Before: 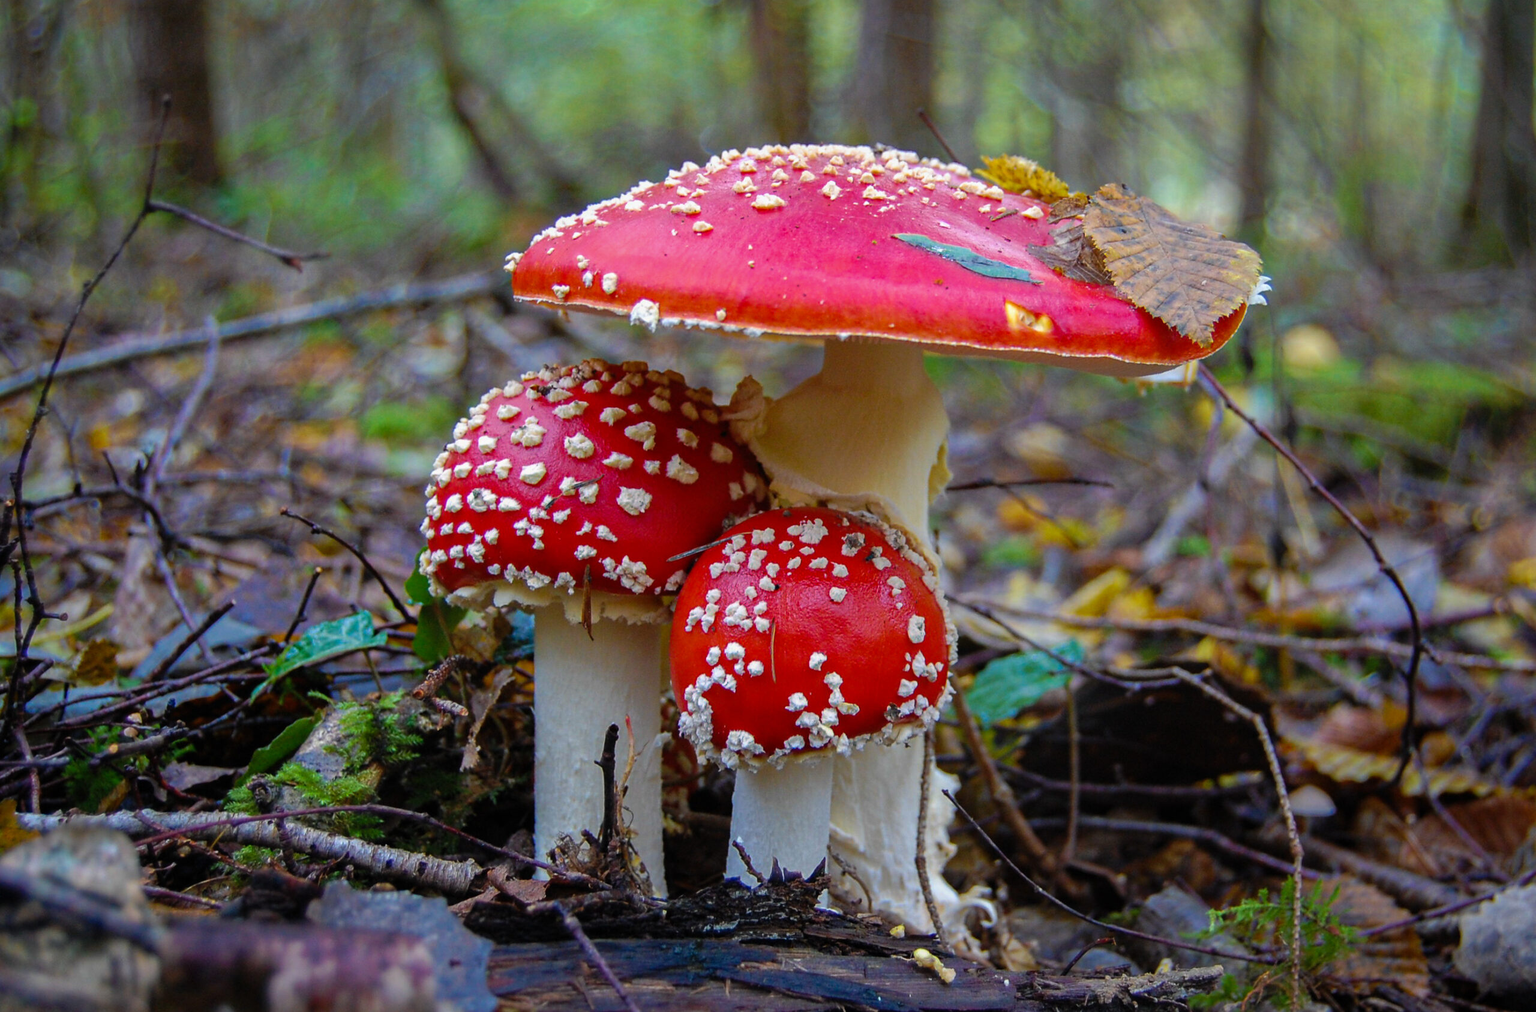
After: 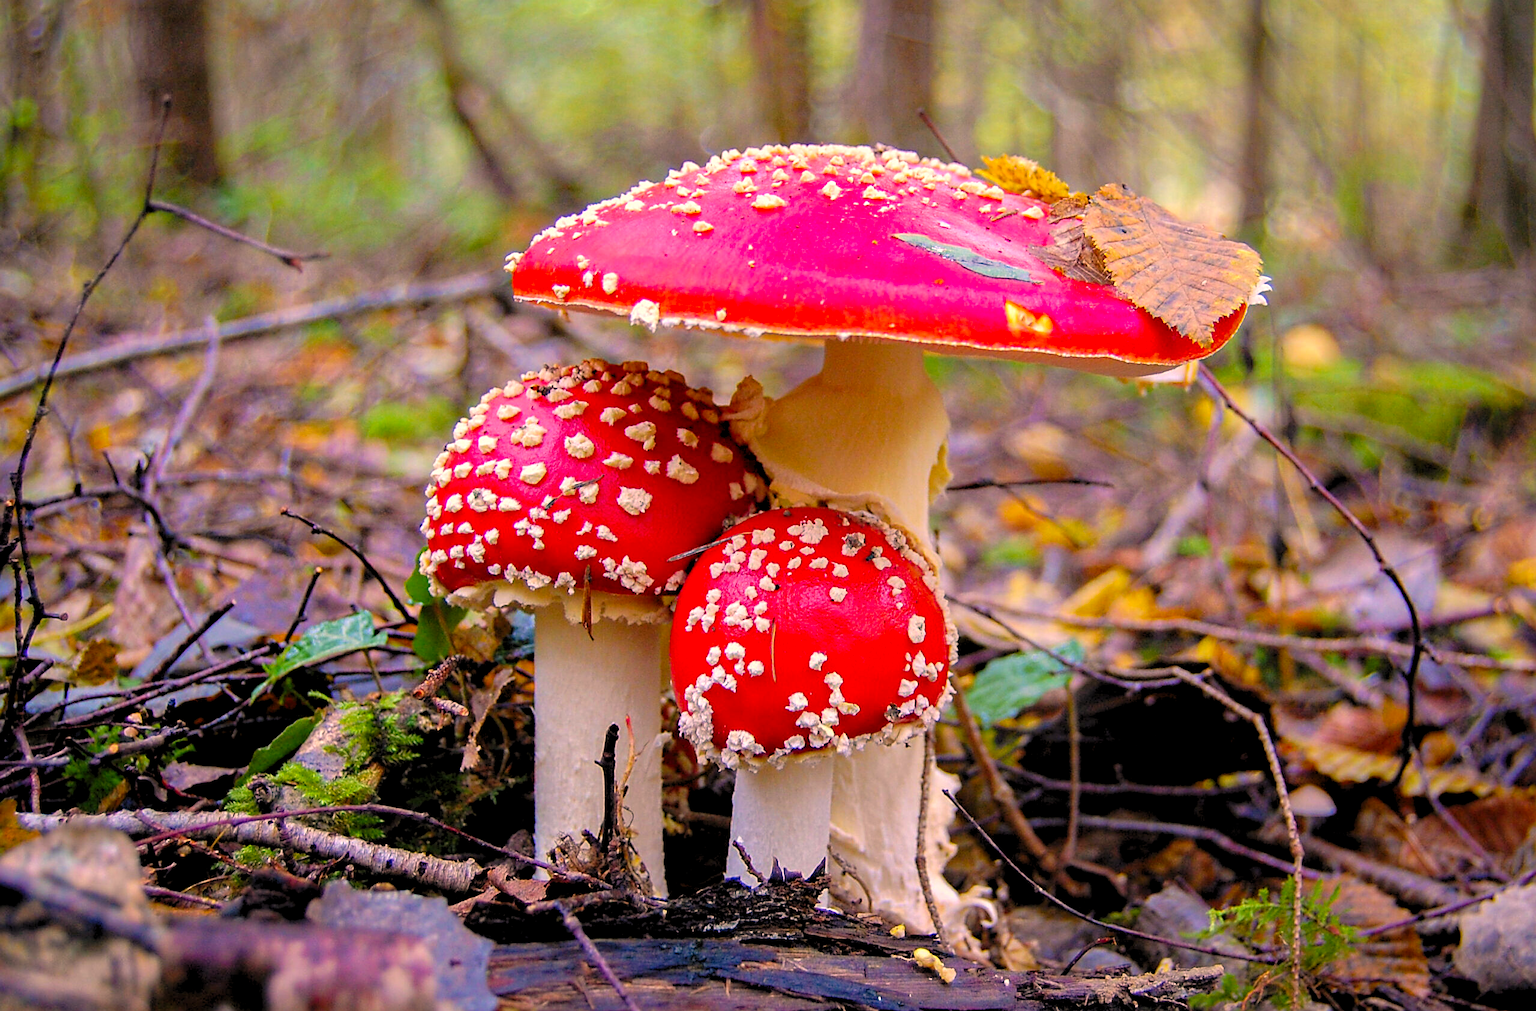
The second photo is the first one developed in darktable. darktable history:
sharpen: on, module defaults
levels: levels [0.044, 0.416, 0.908]
color correction: highlights a* 21.44, highlights b* 19.91
